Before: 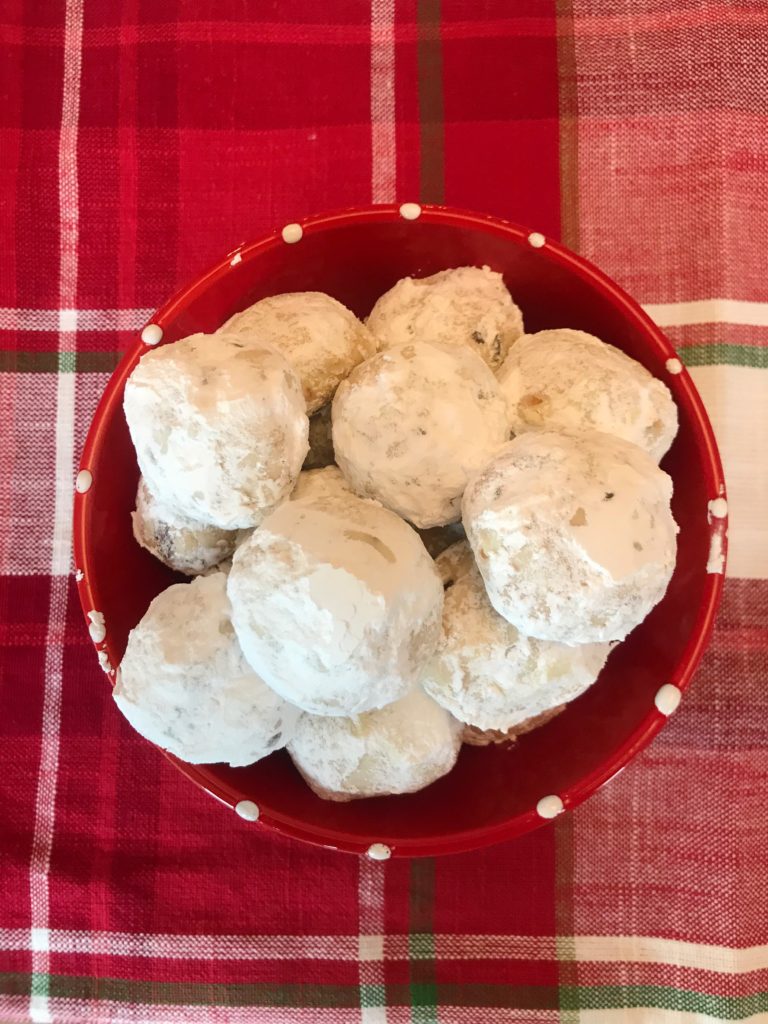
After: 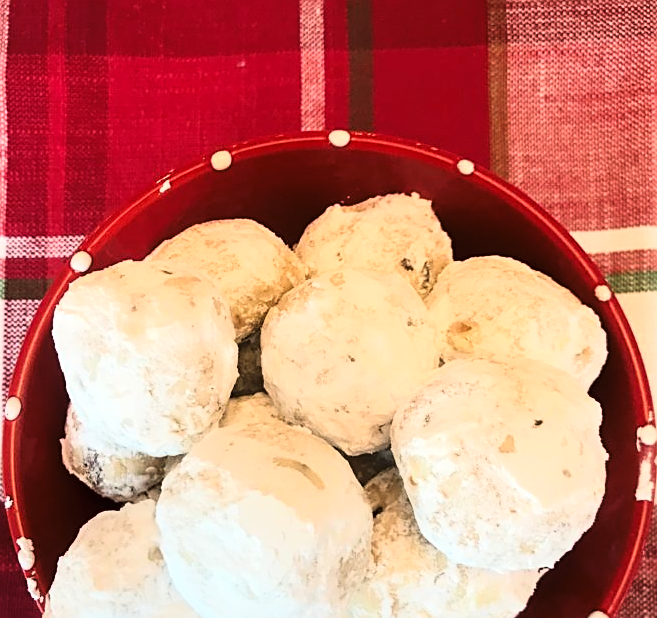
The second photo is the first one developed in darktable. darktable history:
tone curve: curves: ch0 [(0.016, 0.011) (0.084, 0.026) (0.469, 0.508) (0.721, 0.862) (1, 1)], color space Lab, linked channels, preserve colors none
sharpen: on, module defaults
crop and rotate: left 9.345%, top 7.22%, right 4.982%, bottom 32.331%
